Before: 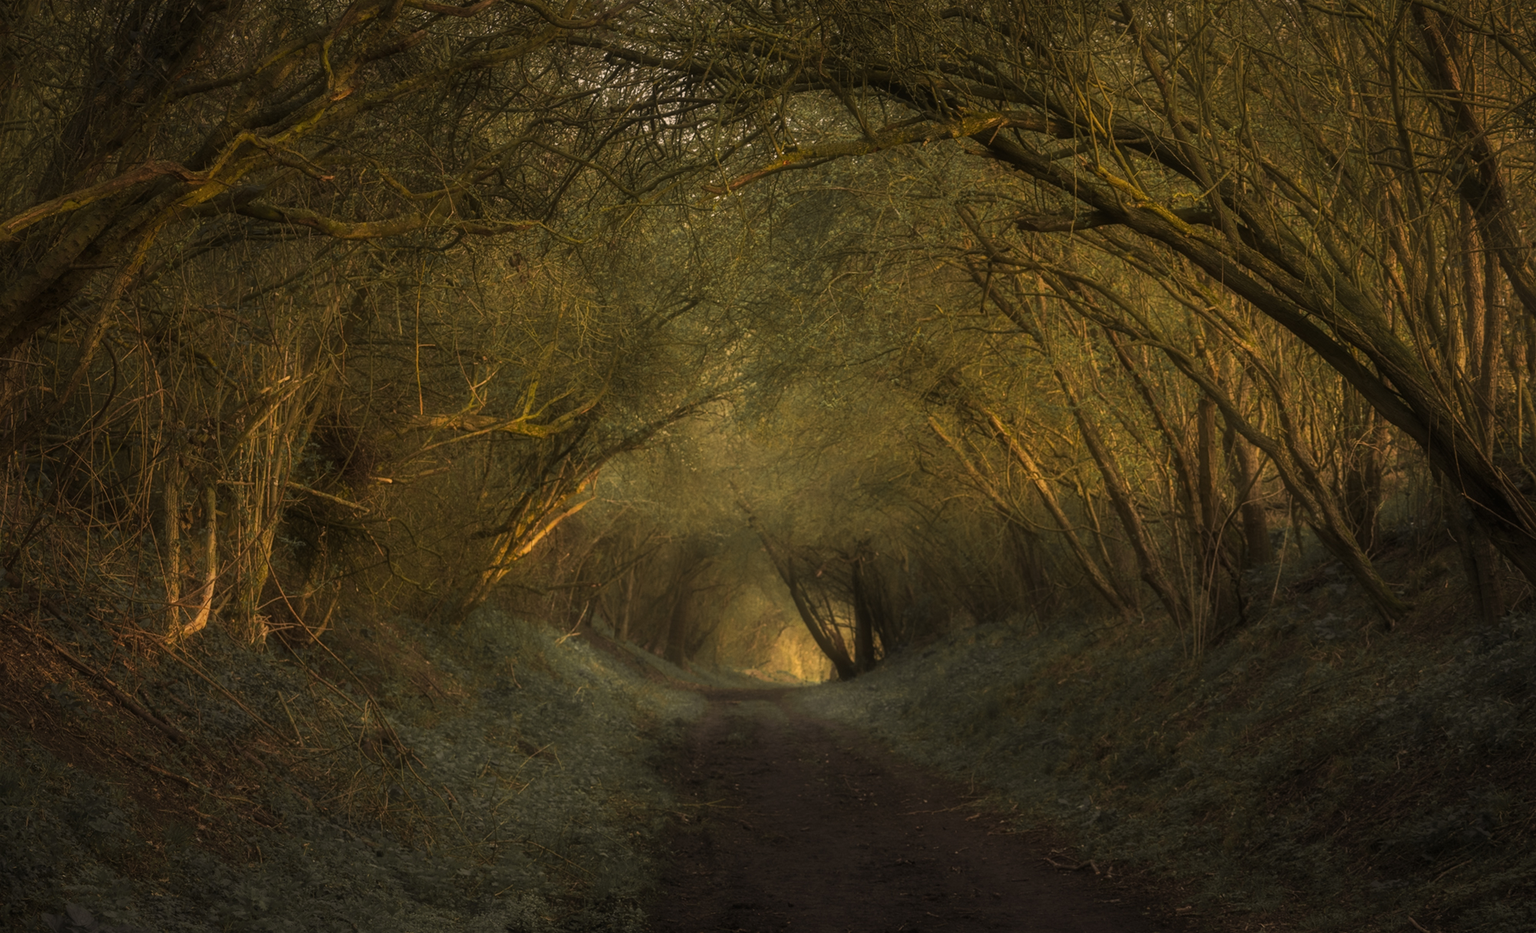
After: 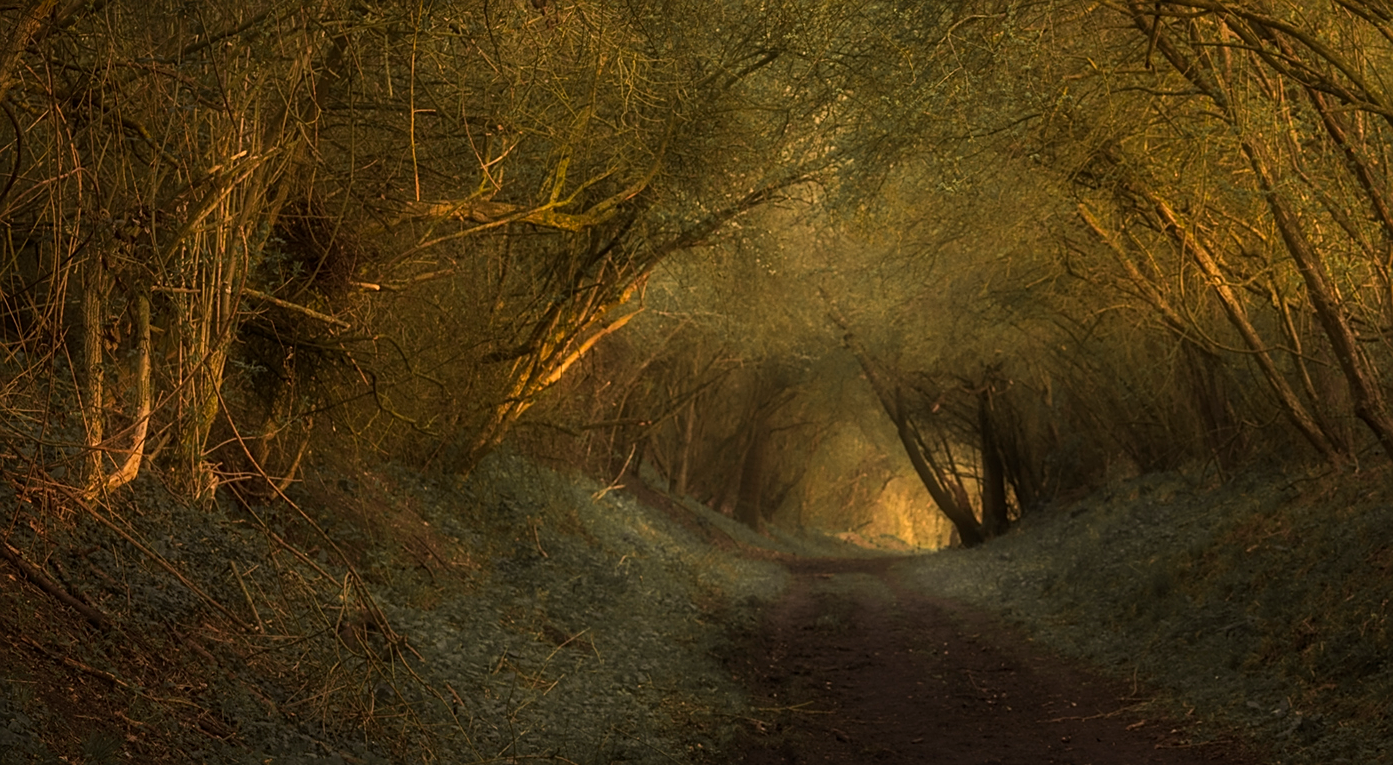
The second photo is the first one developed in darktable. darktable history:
sharpen: on, module defaults
crop: left 6.583%, top 27.948%, right 23.728%, bottom 9.027%
